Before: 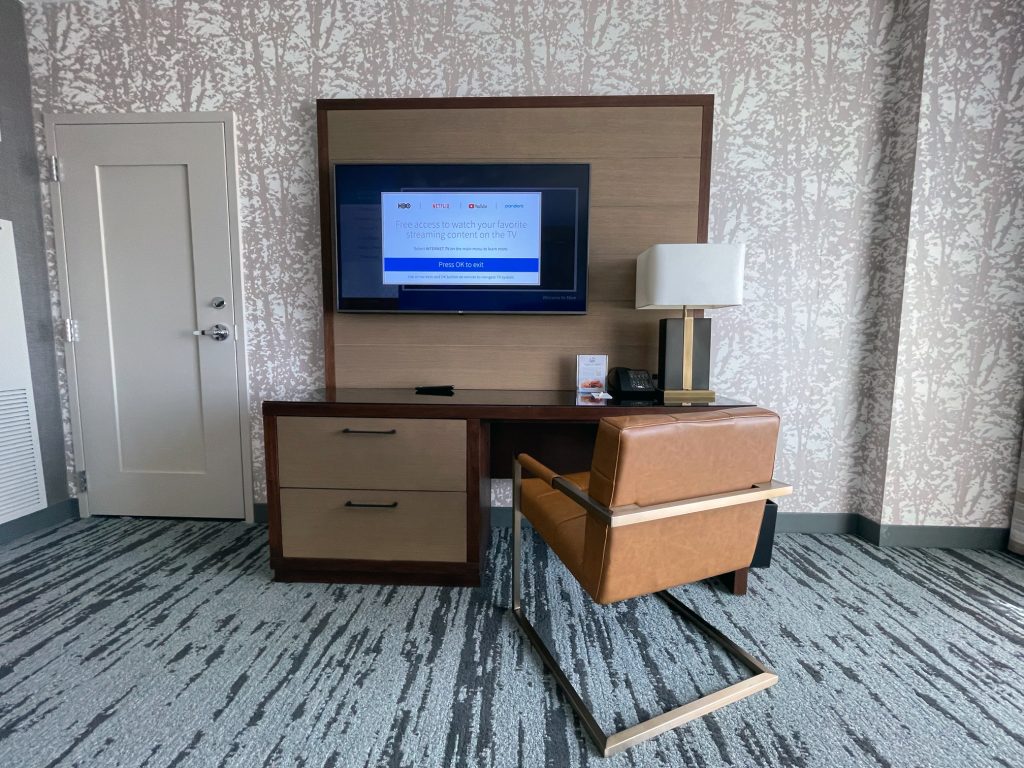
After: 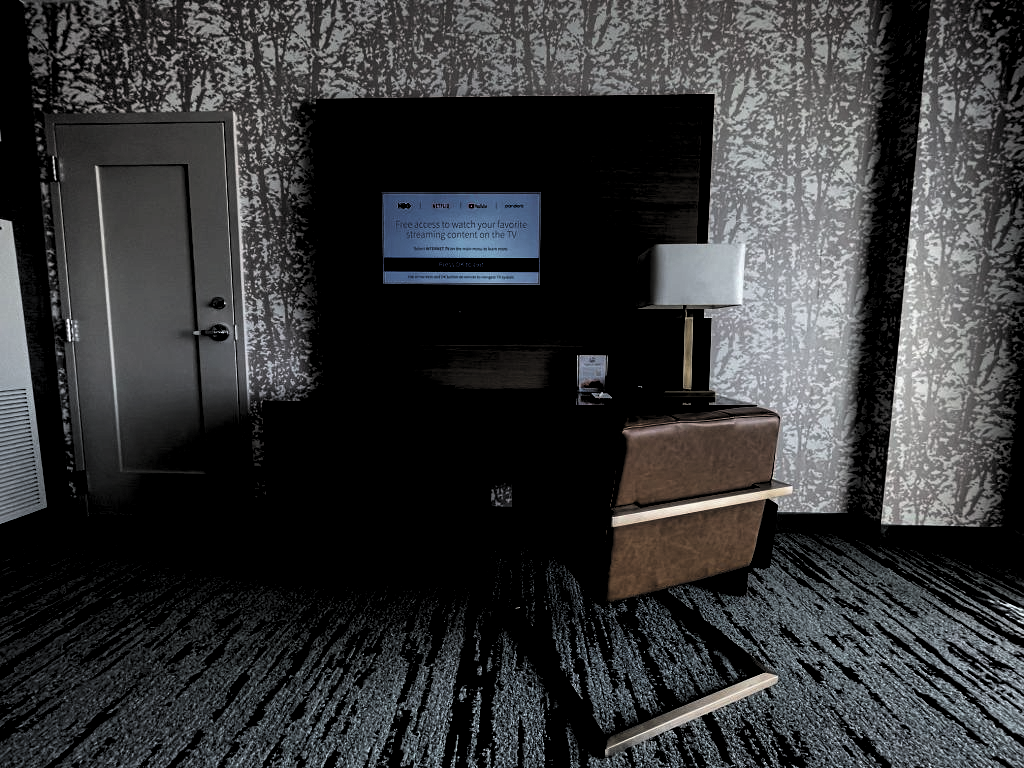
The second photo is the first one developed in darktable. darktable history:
levels: white 99.98%, levels [0.514, 0.759, 1]
